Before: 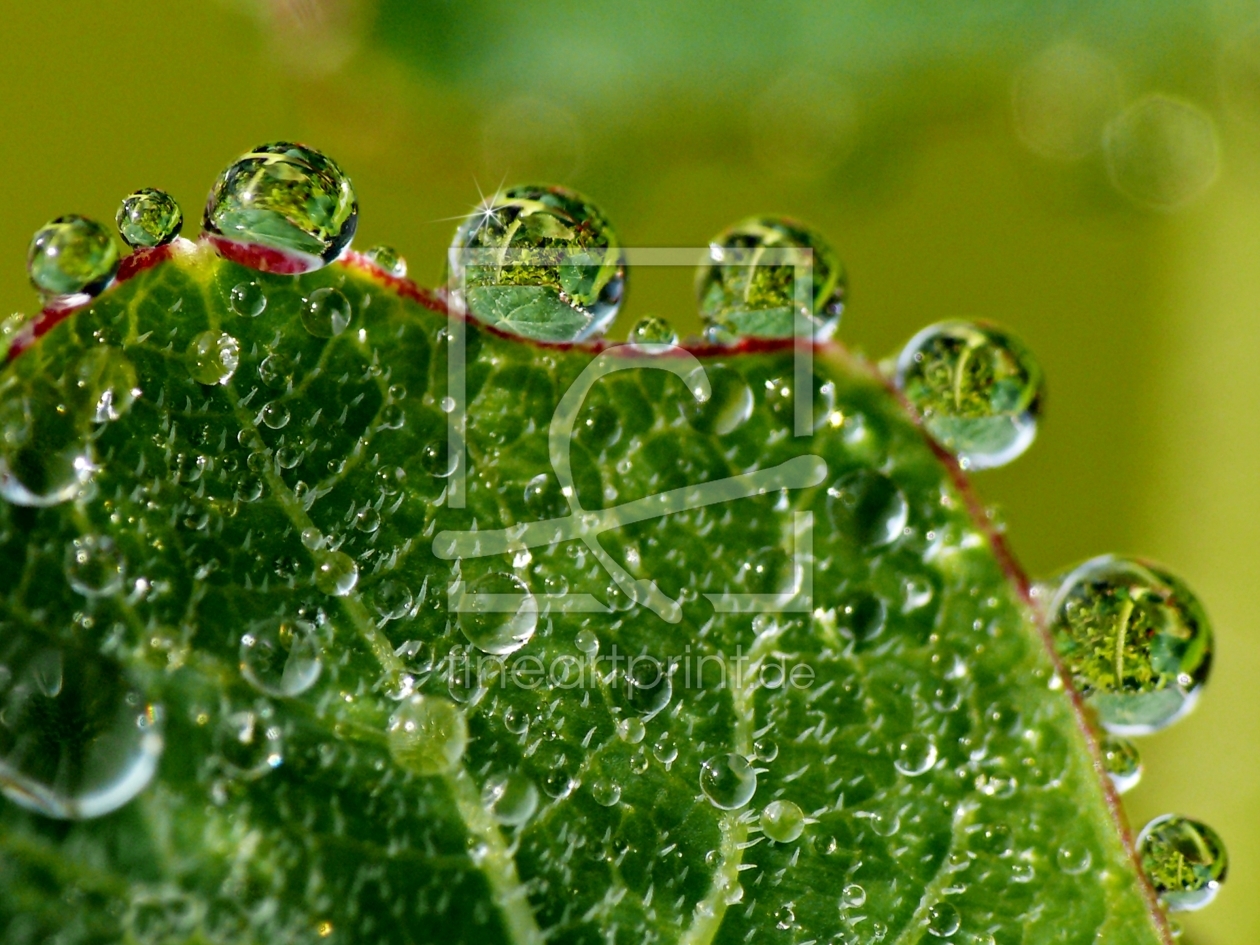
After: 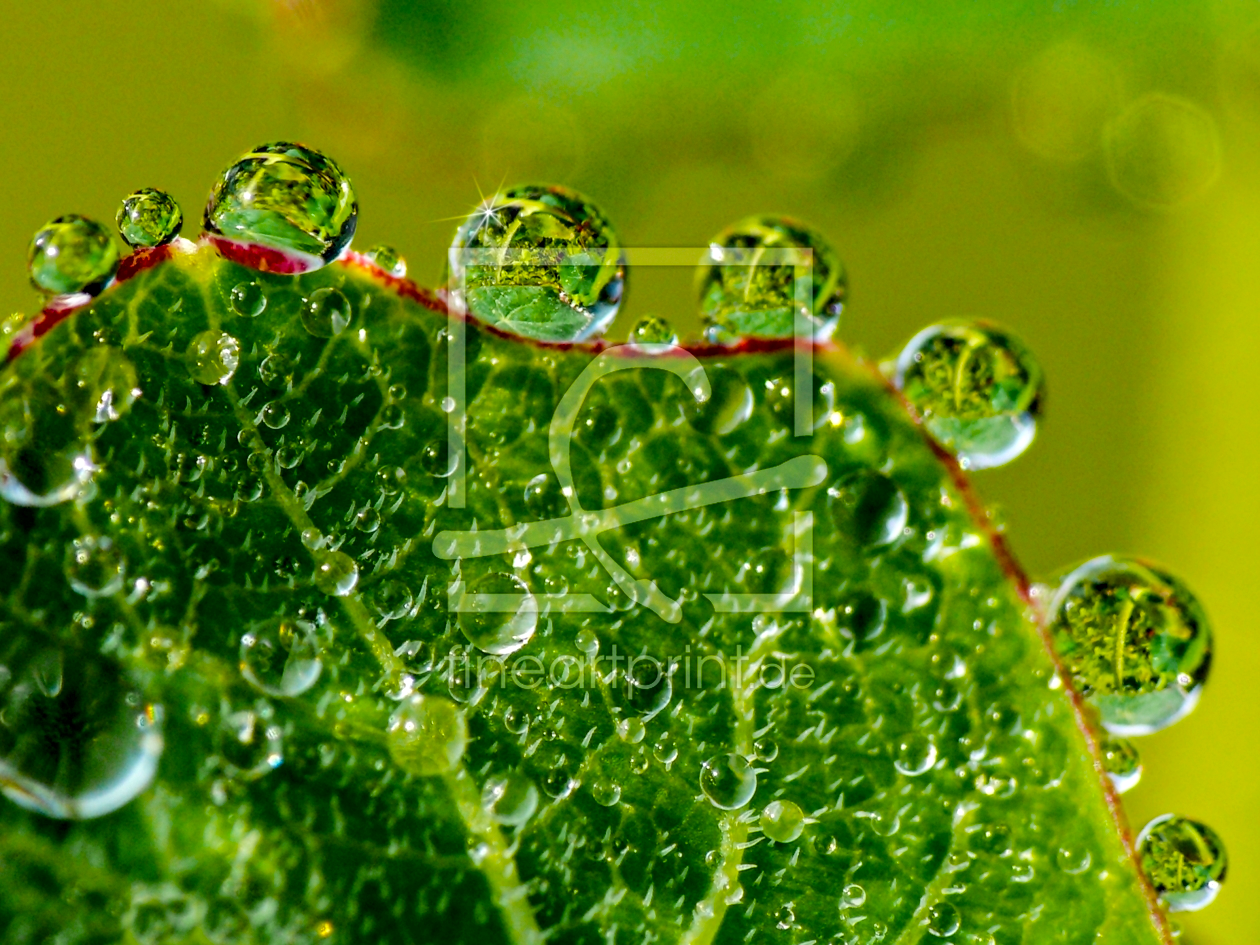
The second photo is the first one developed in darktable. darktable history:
color balance rgb: perceptual saturation grading › global saturation 29.353%, perceptual brilliance grading › mid-tones 10.753%, perceptual brilliance grading › shadows 15.759%, global vibrance 20%
local contrast: on, module defaults
exposure: black level correction 0.002, compensate highlight preservation false
